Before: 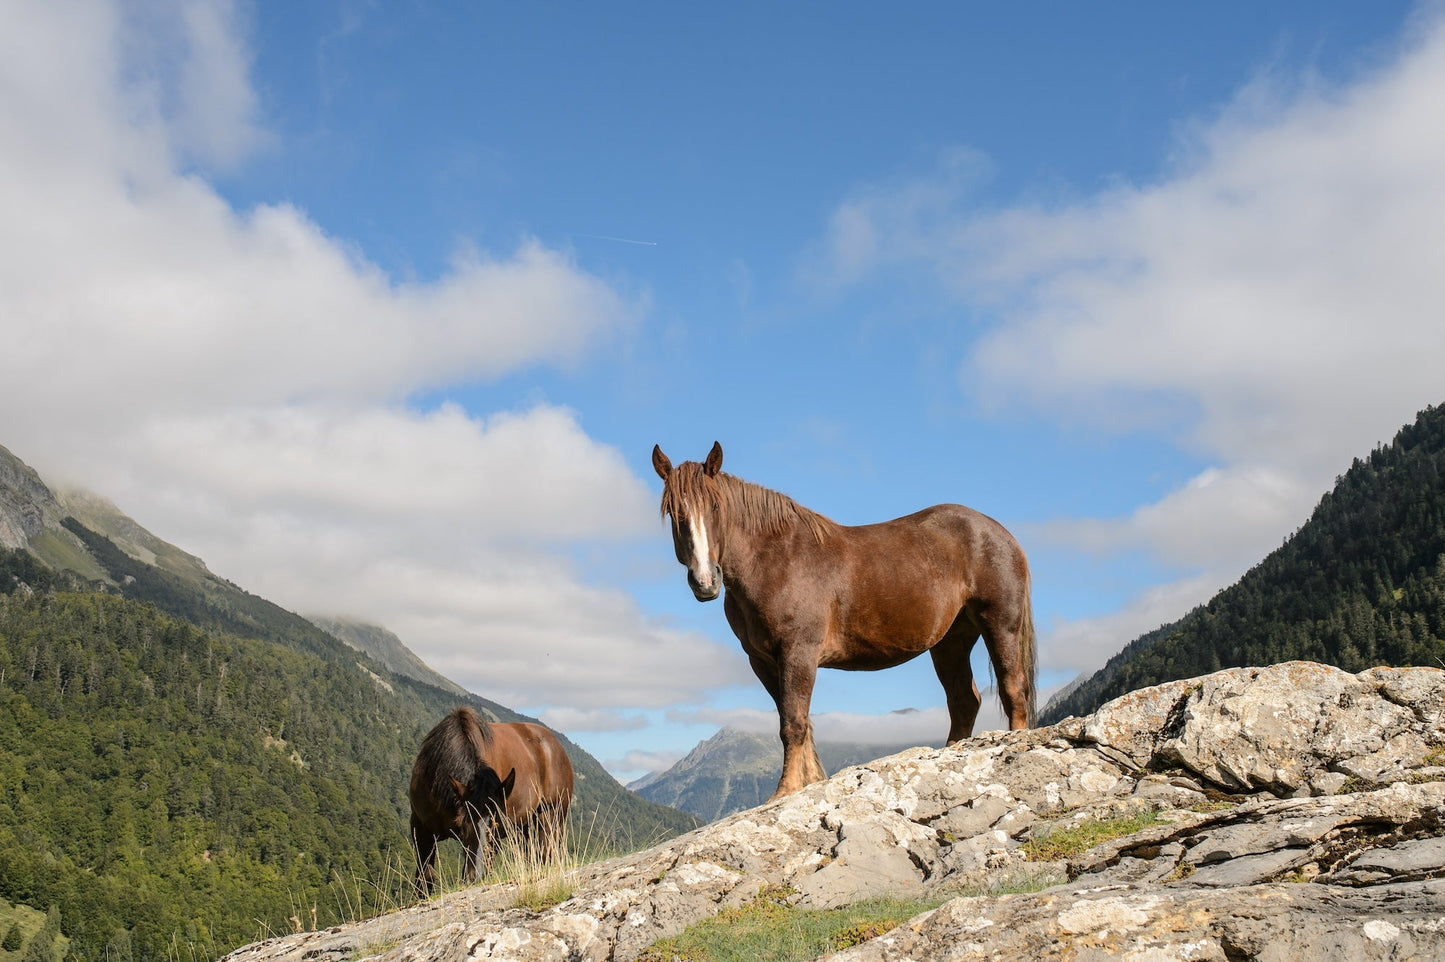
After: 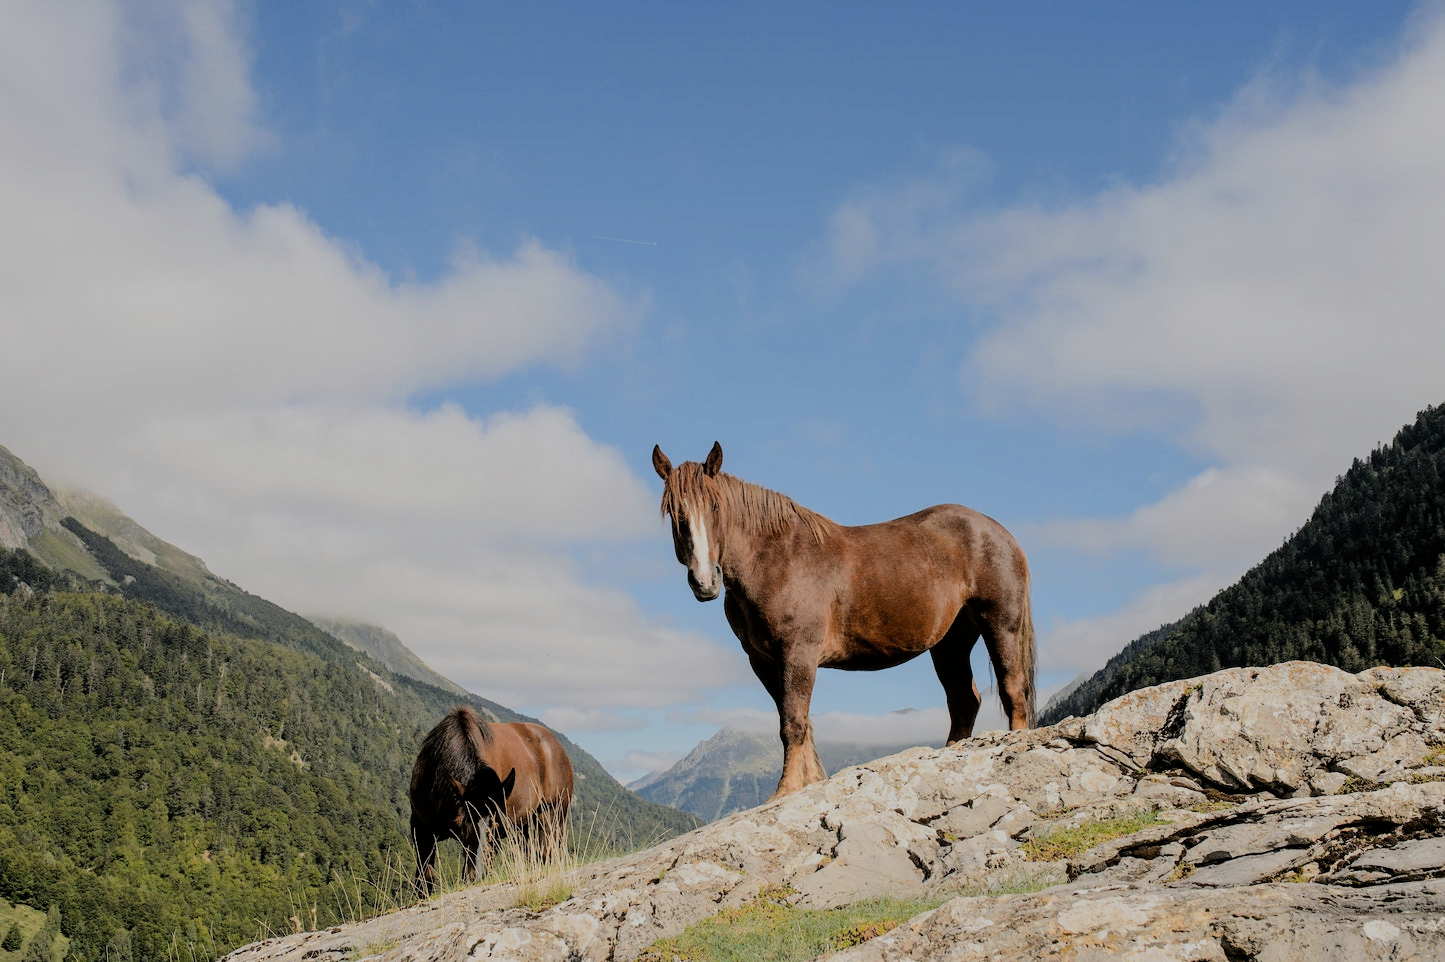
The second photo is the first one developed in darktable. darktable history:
filmic rgb: black relative exposure -6.08 EV, white relative exposure 6.95 EV, threshold 3.04 EV, hardness 2.24, iterations of high-quality reconstruction 0, enable highlight reconstruction true
